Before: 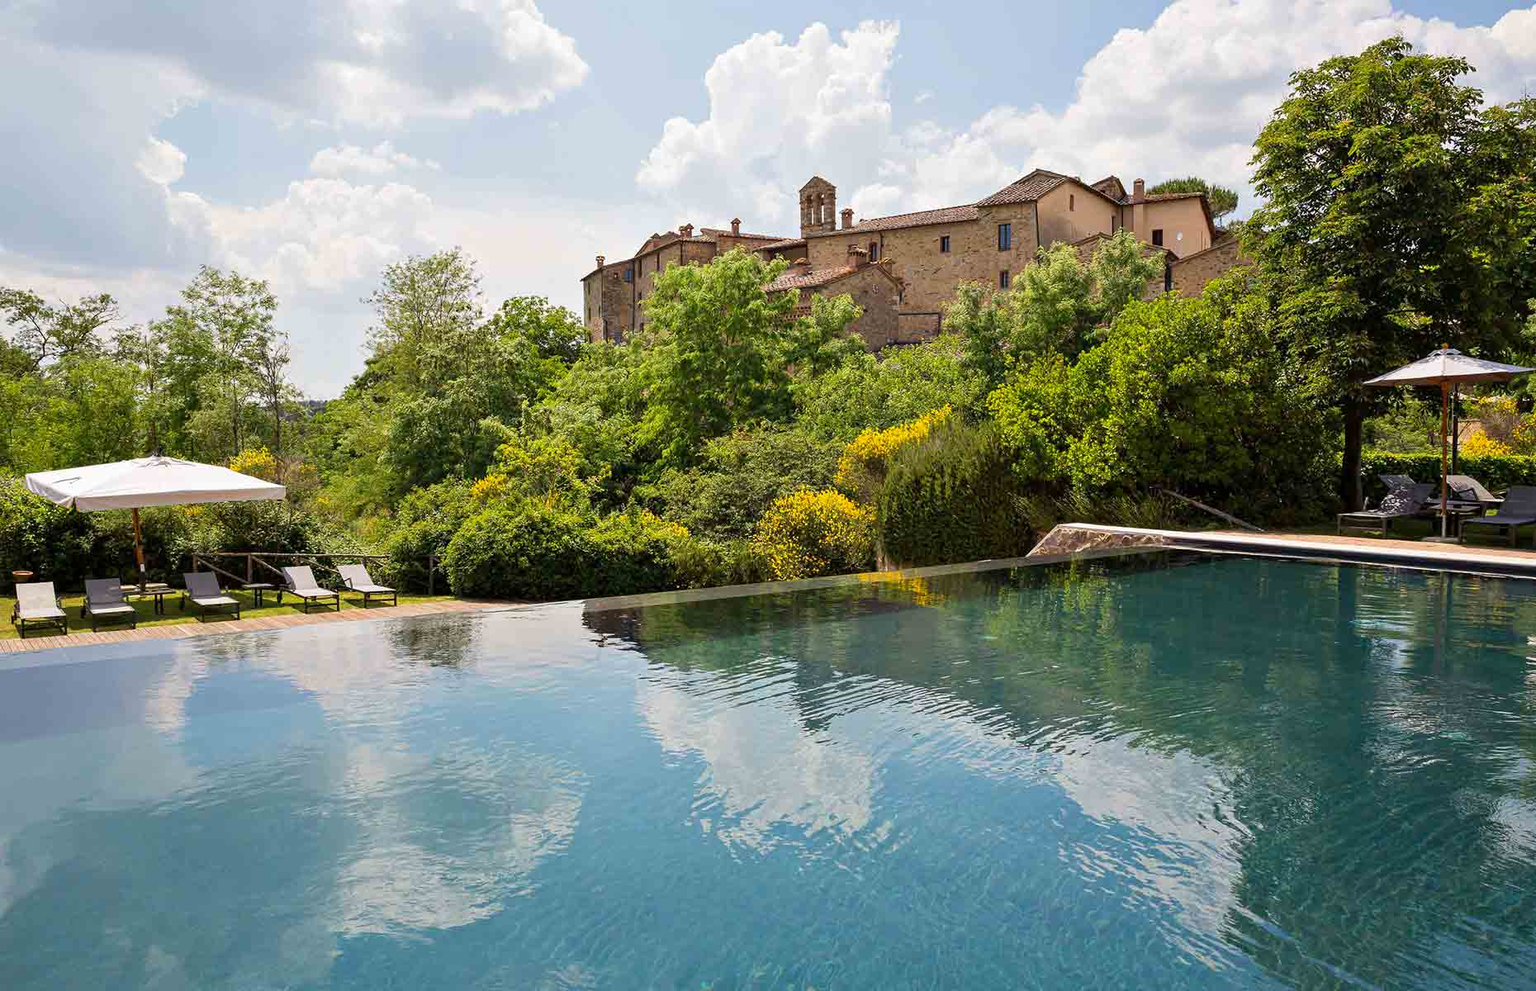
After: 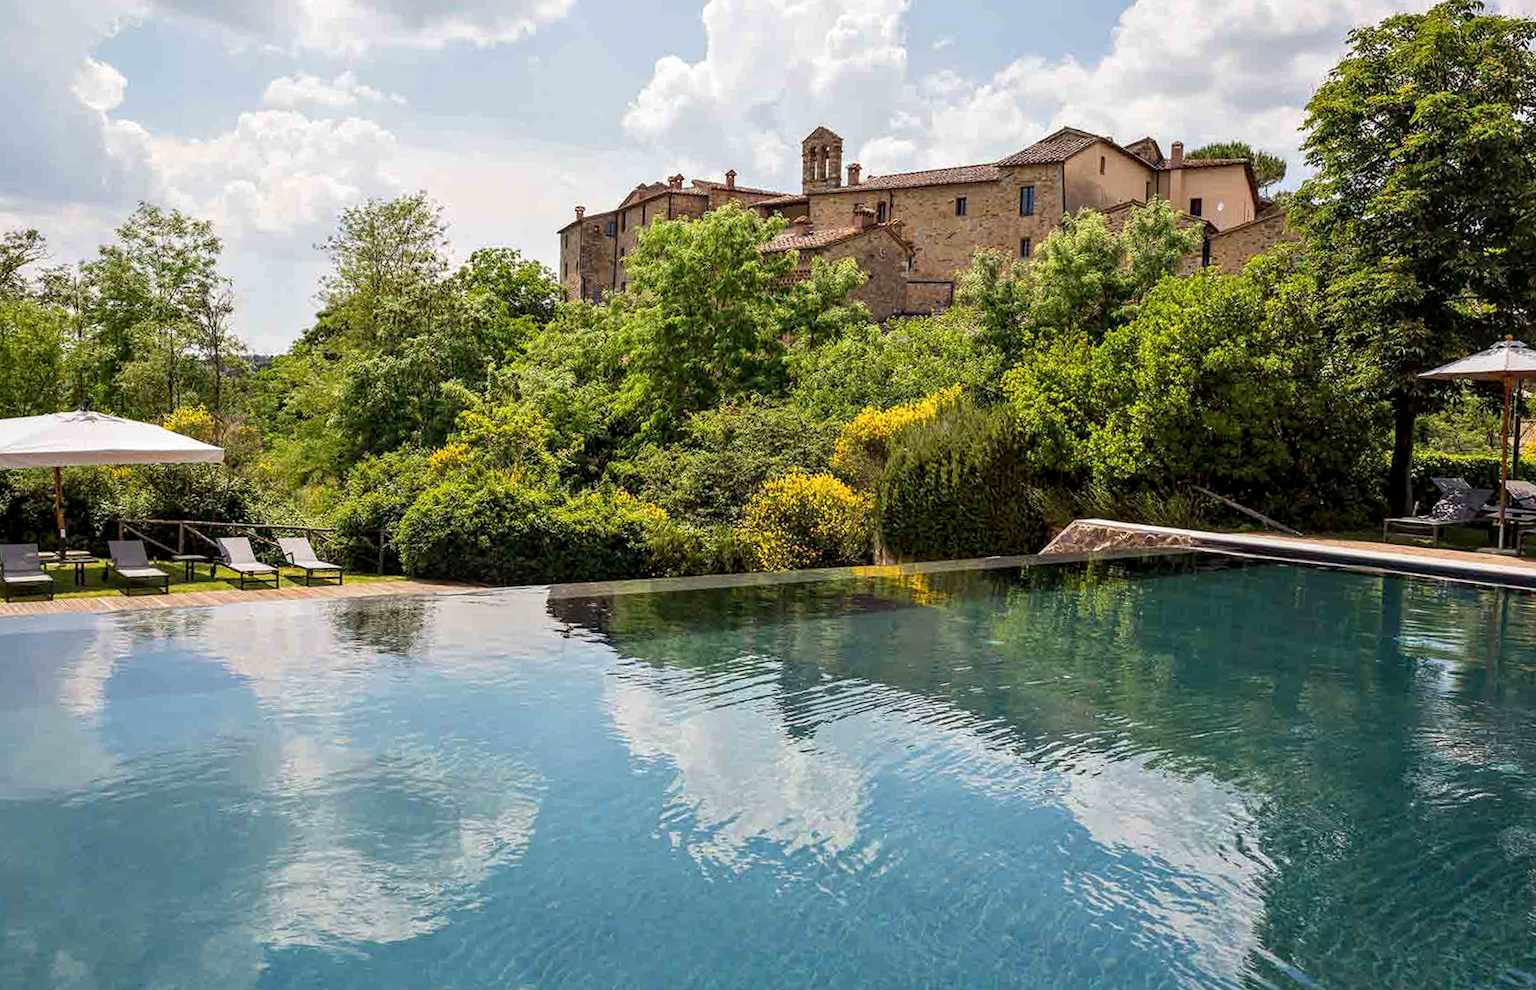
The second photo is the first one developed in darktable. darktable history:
local contrast: detail 130%
crop and rotate: angle -1.96°, left 3.097%, top 4.154%, right 1.586%, bottom 0.529%
